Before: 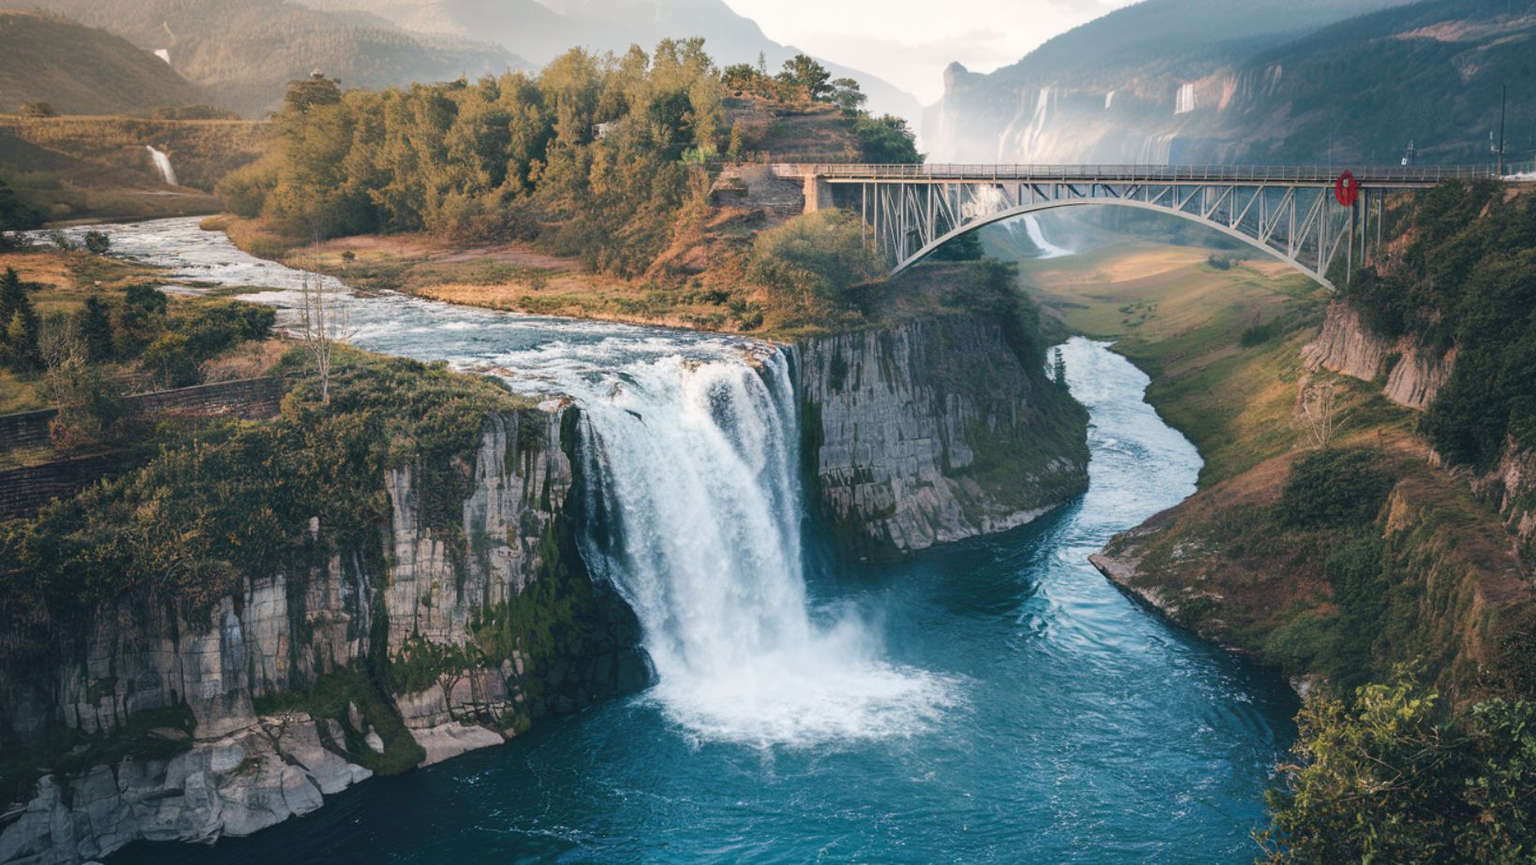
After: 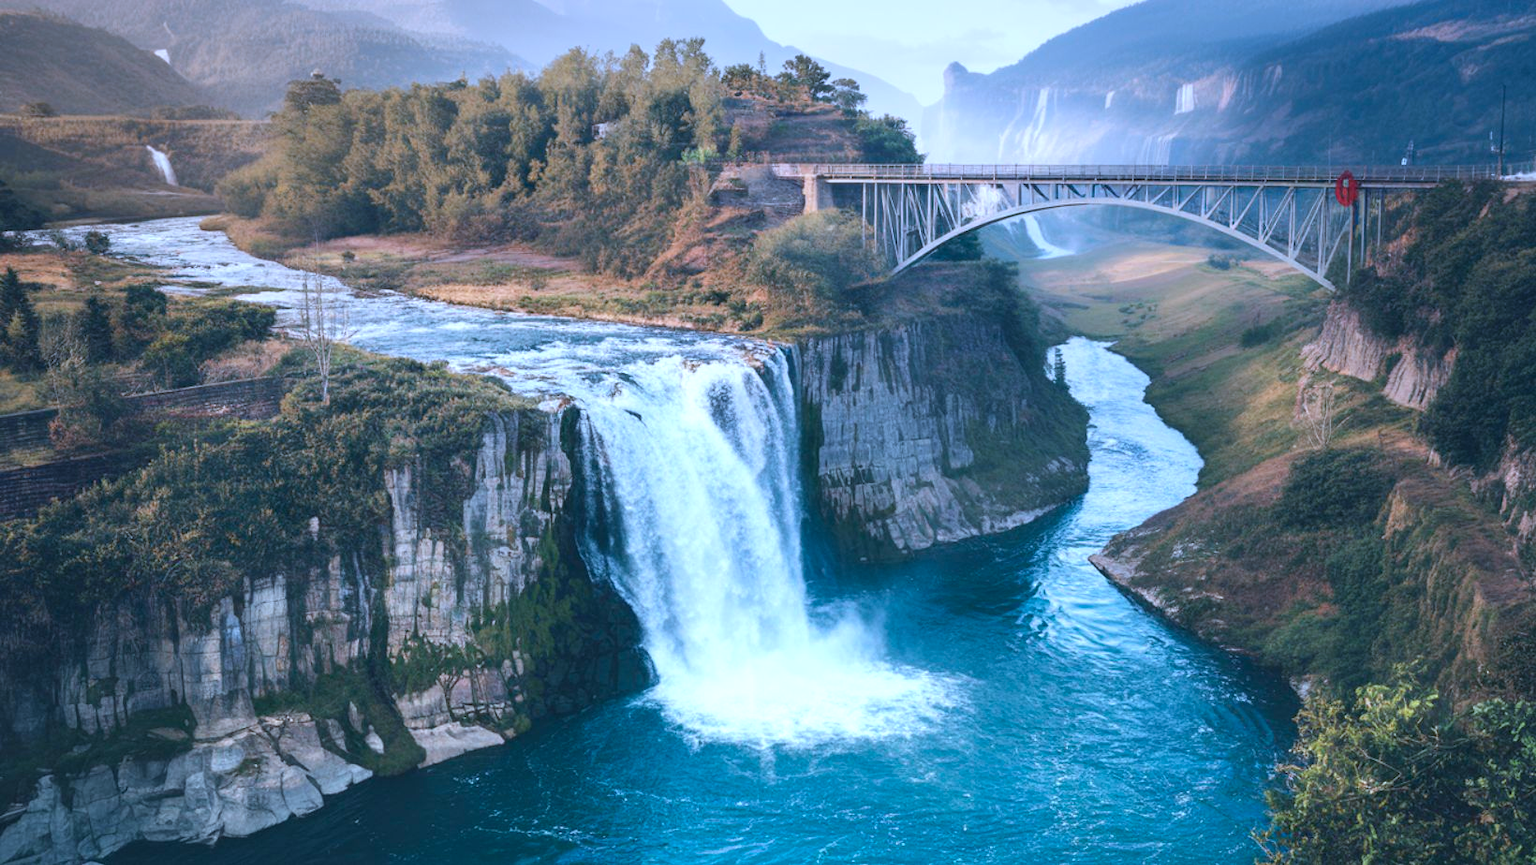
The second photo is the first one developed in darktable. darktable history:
exposure: black level correction 0, exposure 0.7 EV, compensate exposure bias true, compensate highlight preservation false
graduated density: hue 238.83°, saturation 50%
white balance: emerald 1
color calibration: illuminant as shot in camera, x 0.383, y 0.38, temperature 3949.15 K, gamut compression 1.66
